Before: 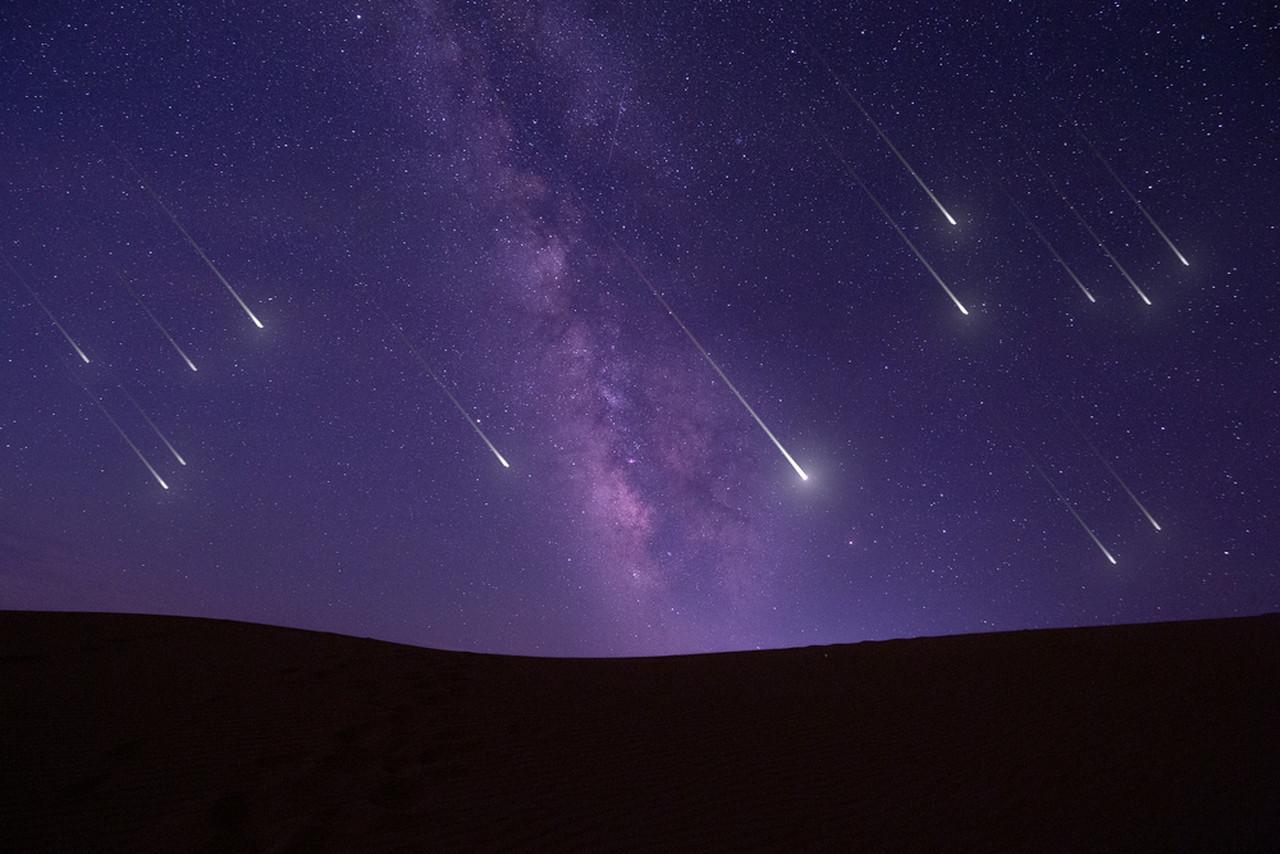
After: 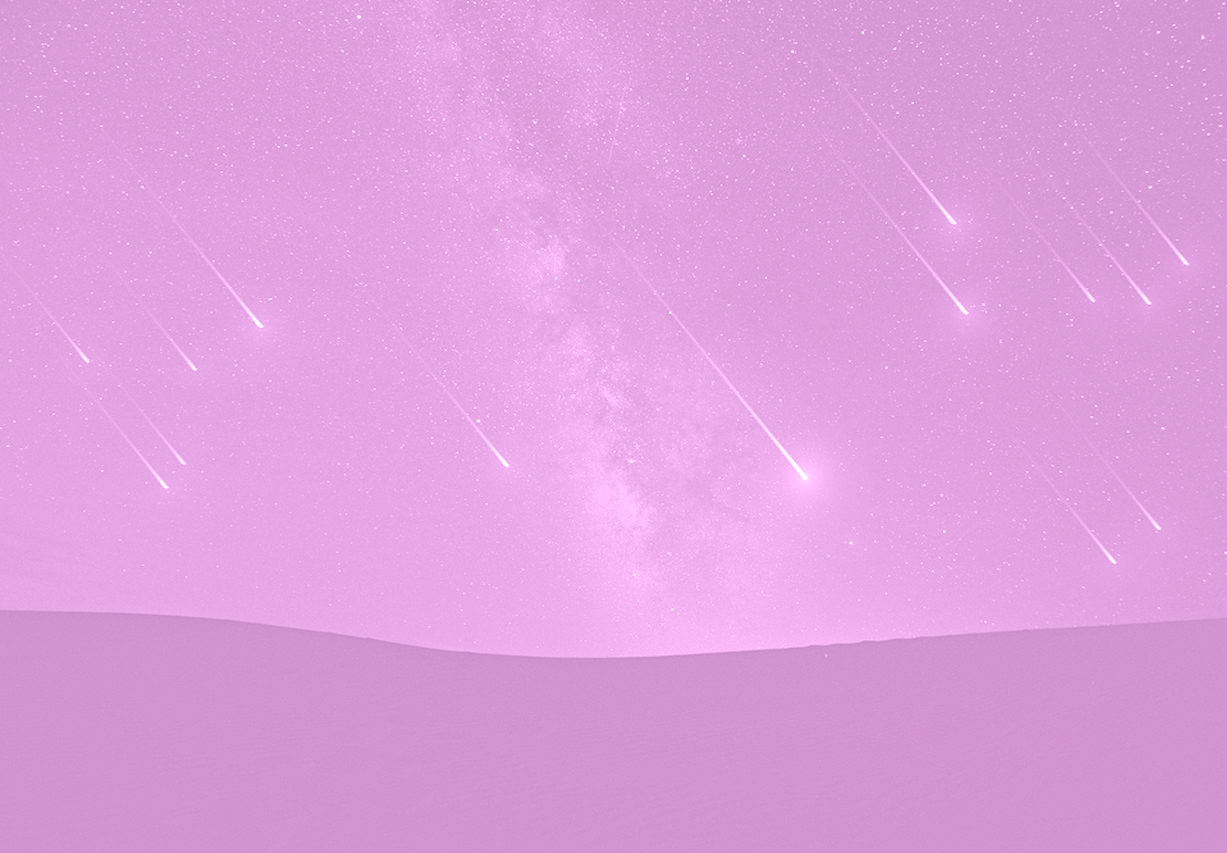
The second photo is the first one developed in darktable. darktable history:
crop: right 4.126%, bottom 0.031%
colorize: hue 331.2°, saturation 75%, source mix 30.28%, lightness 70.52%, version 1
contrast equalizer: octaves 7, y [[0.5, 0.542, 0.583, 0.625, 0.667, 0.708], [0.5 ×6], [0.5 ×6], [0 ×6], [0 ×6]]
